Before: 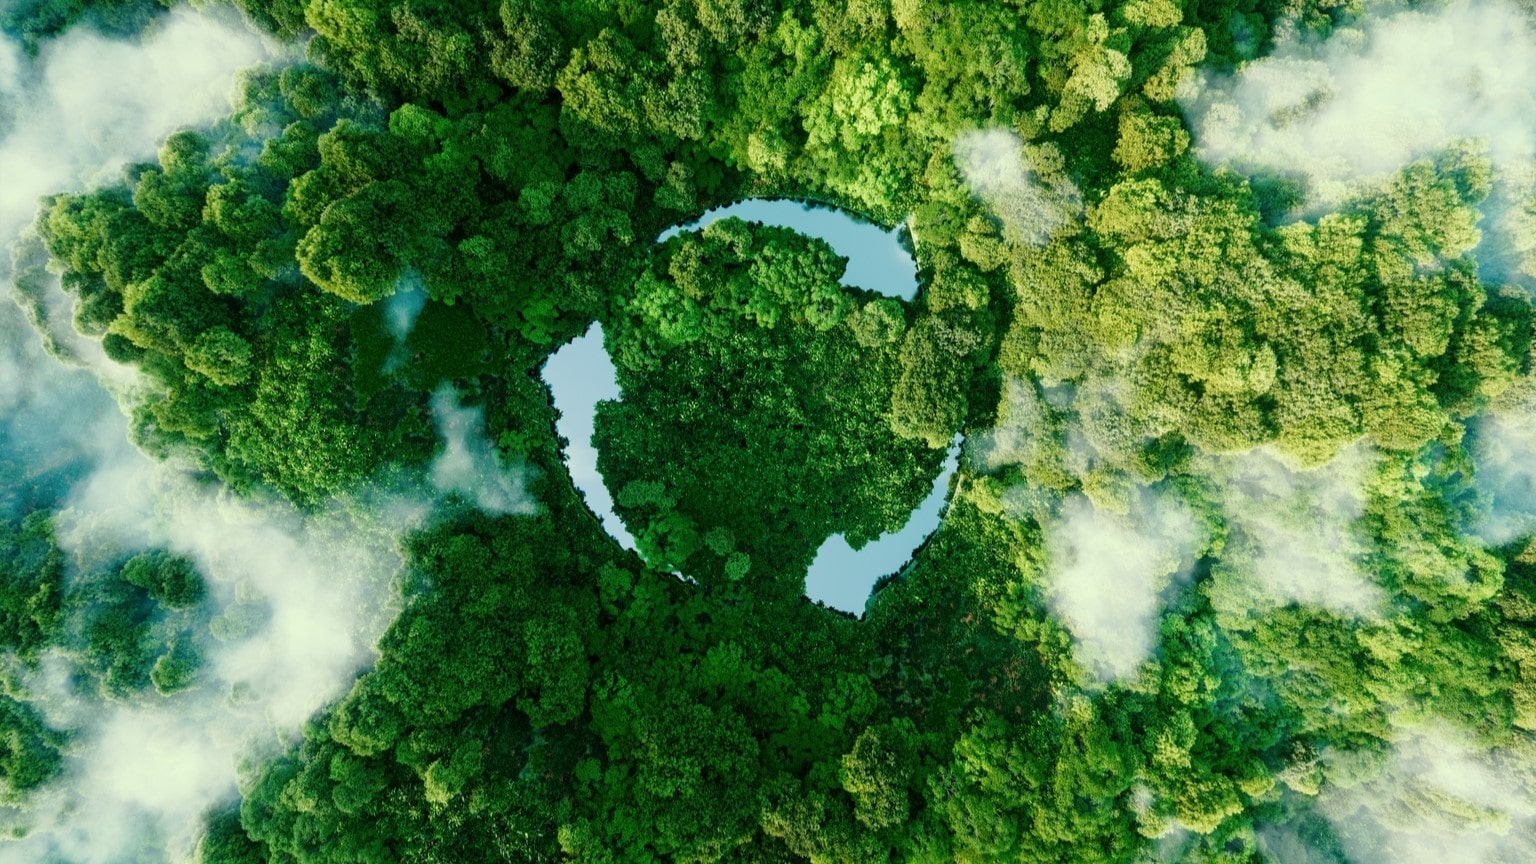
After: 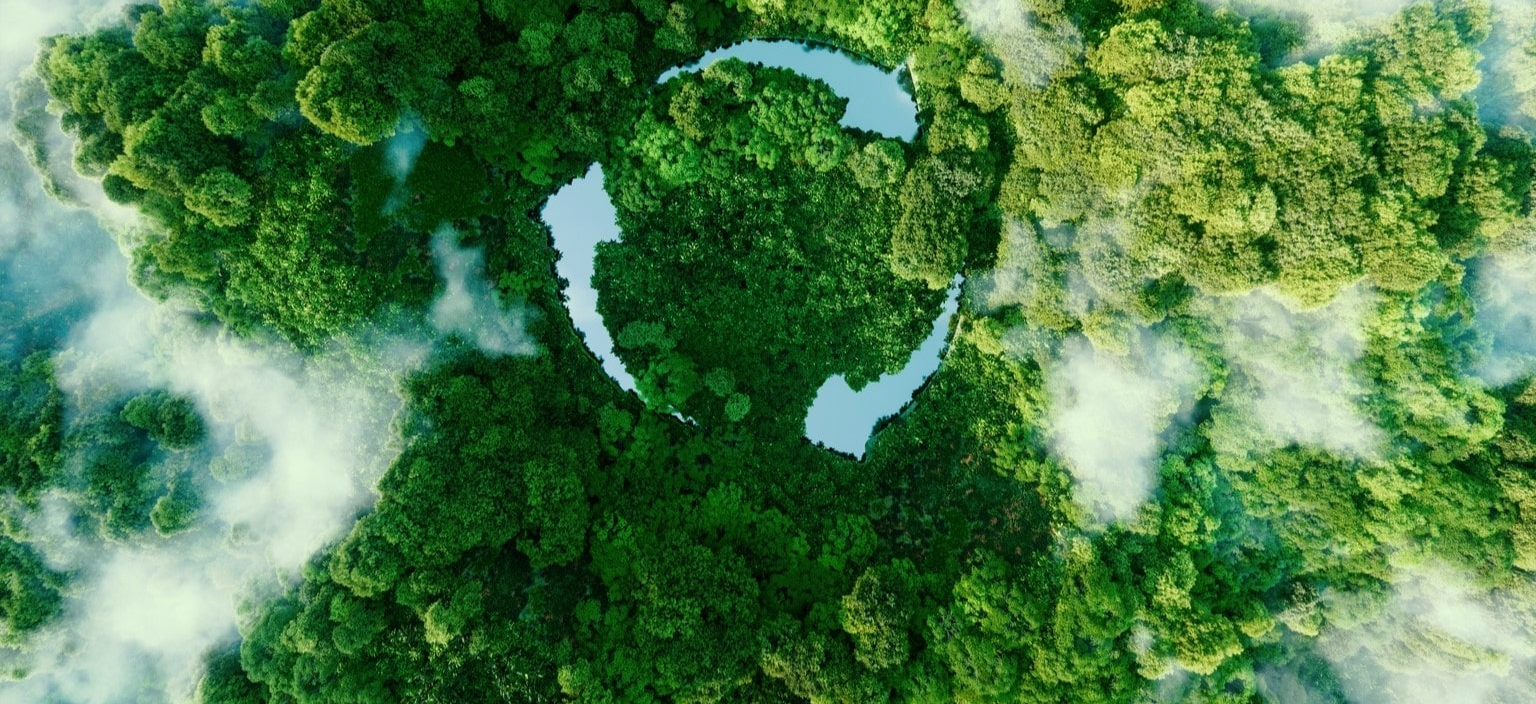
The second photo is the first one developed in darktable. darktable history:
white balance: red 0.982, blue 1.018
tone equalizer: on, module defaults
crop and rotate: top 18.507%
